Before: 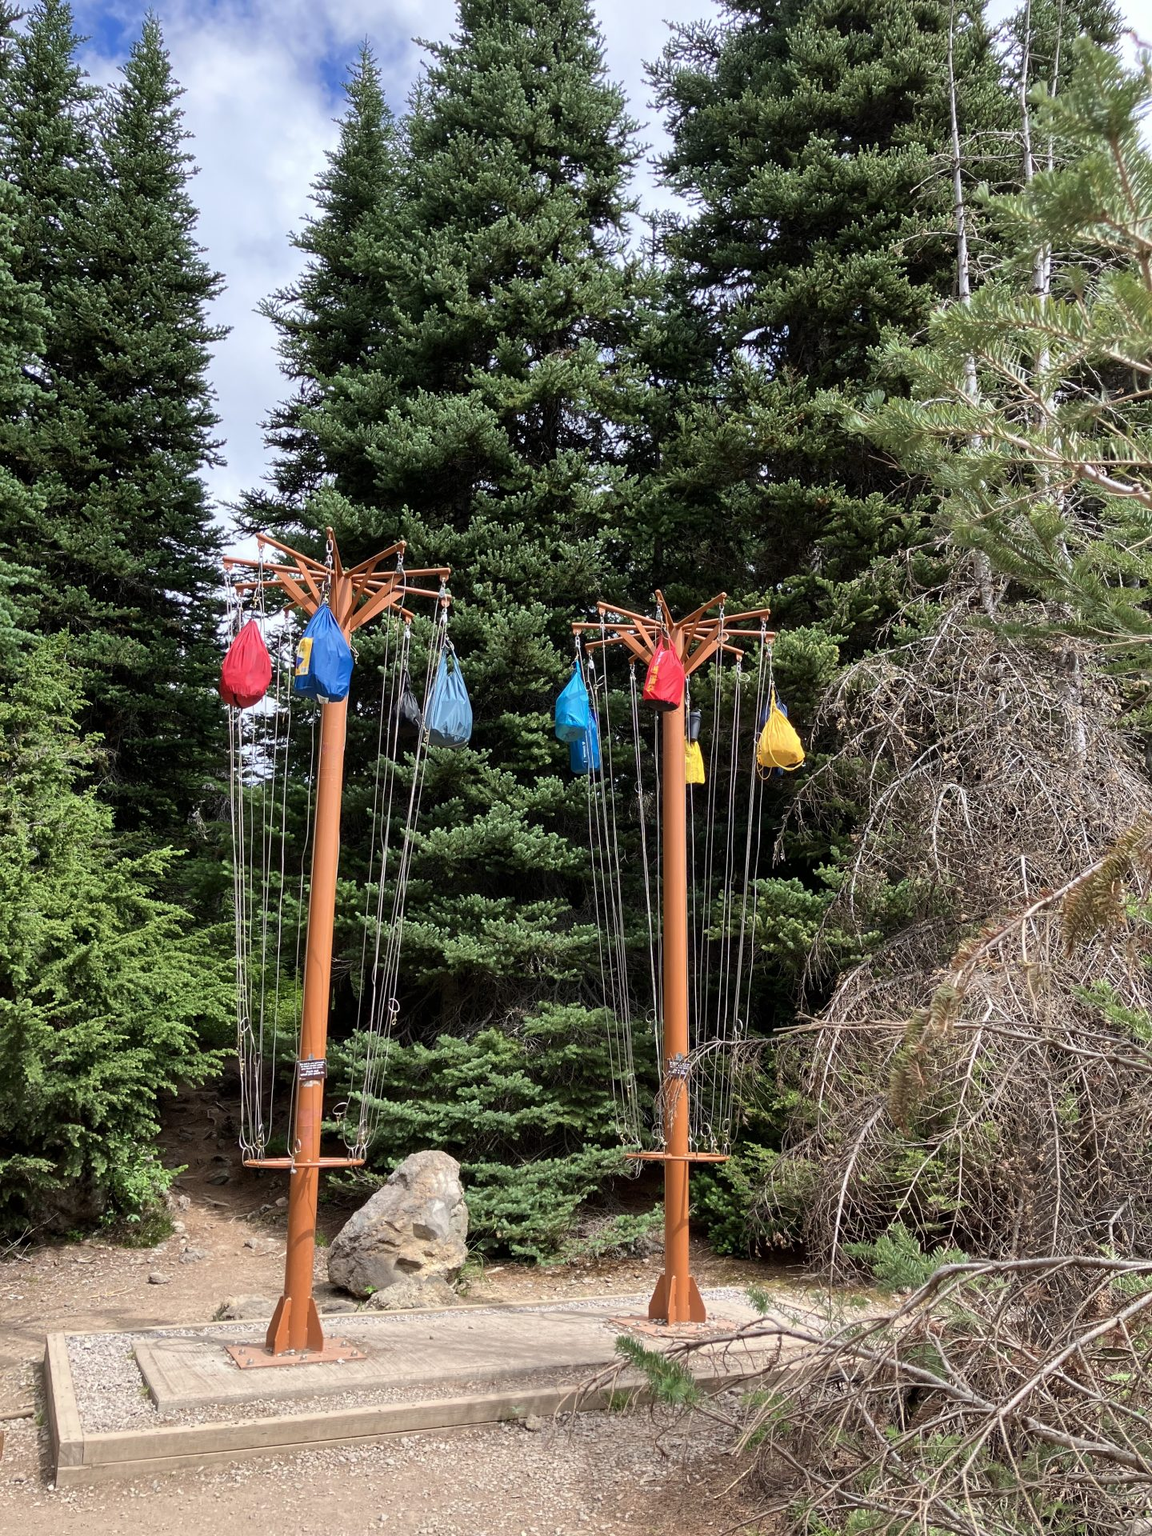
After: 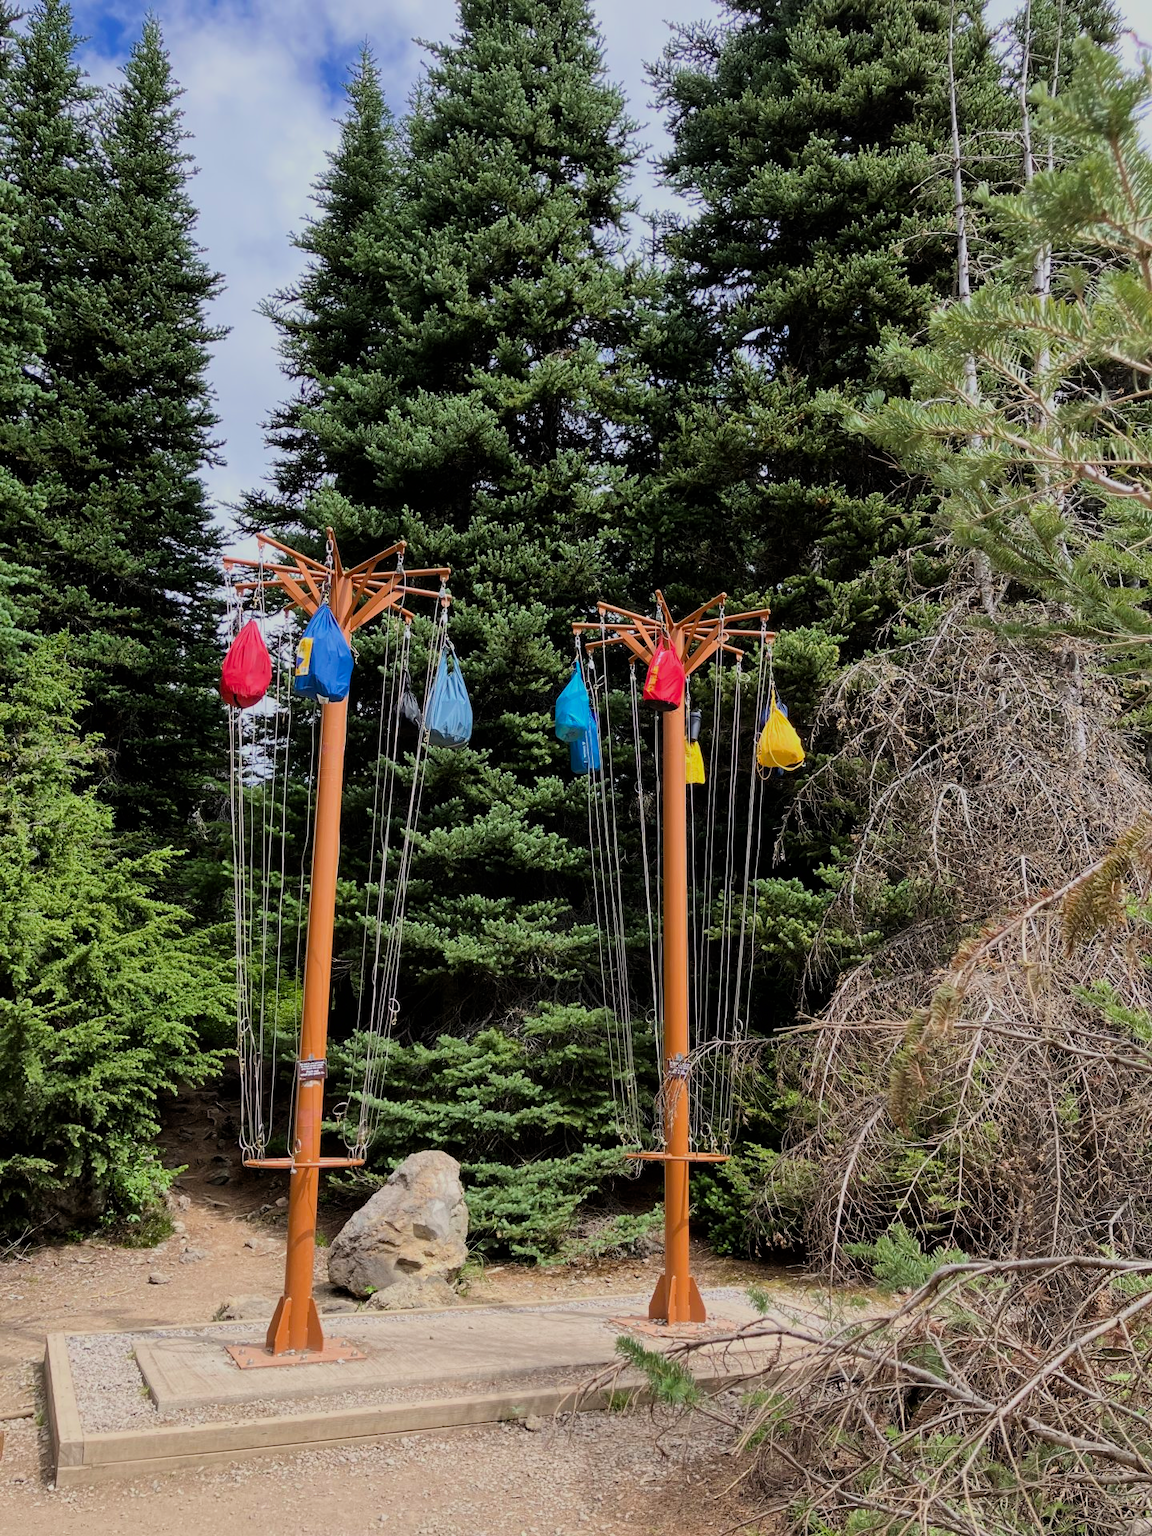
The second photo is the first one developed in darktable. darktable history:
color balance rgb: perceptual saturation grading › global saturation 17.106%, global vibrance 14.697%
filmic rgb: black relative exposure -16 EV, white relative exposure 6.9 EV, hardness 4.69, color science v6 (2022), iterations of high-quality reconstruction 10
